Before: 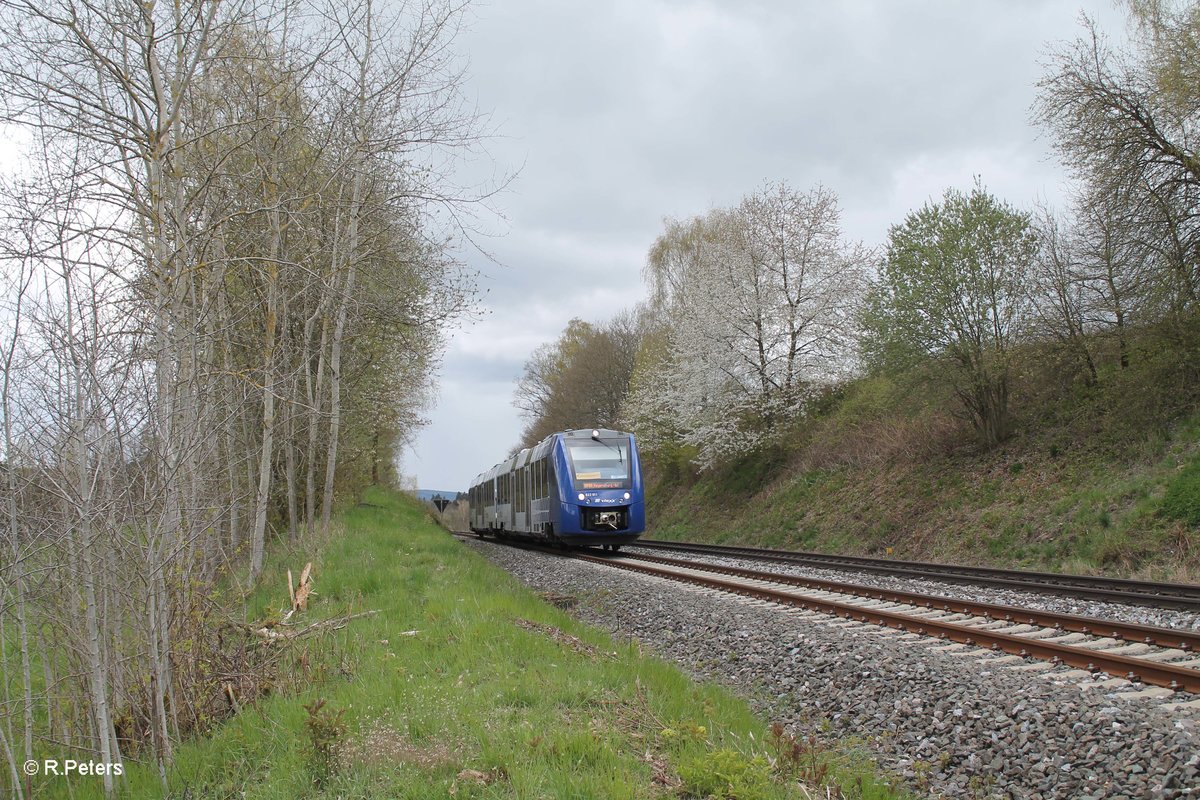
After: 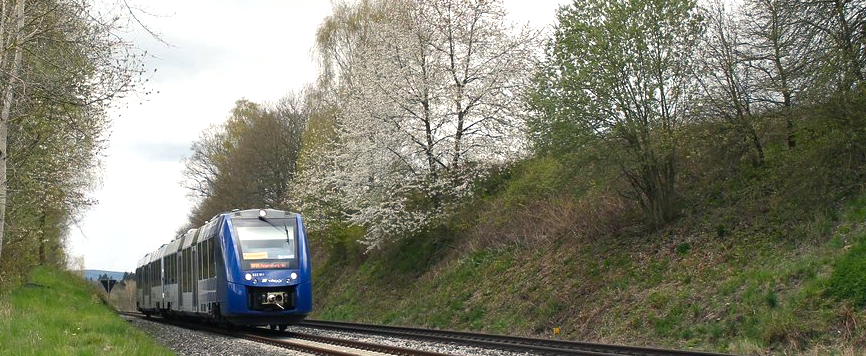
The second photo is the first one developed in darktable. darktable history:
color balance rgb: shadows lift › chroma 3.145%, shadows lift › hue 240.76°, highlights gain › chroma 3.007%, highlights gain › hue 77.33°, perceptual saturation grading › global saturation 20%, perceptual saturation grading › highlights -25.094%, perceptual saturation grading › shadows 26.222%, perceptual brilliance grading › global brilliance 20.196%, perceptual brilliance grading › shadows -39.336%
crop and rotate: left 27.815%, top 27.622%, bottom 27.761%
